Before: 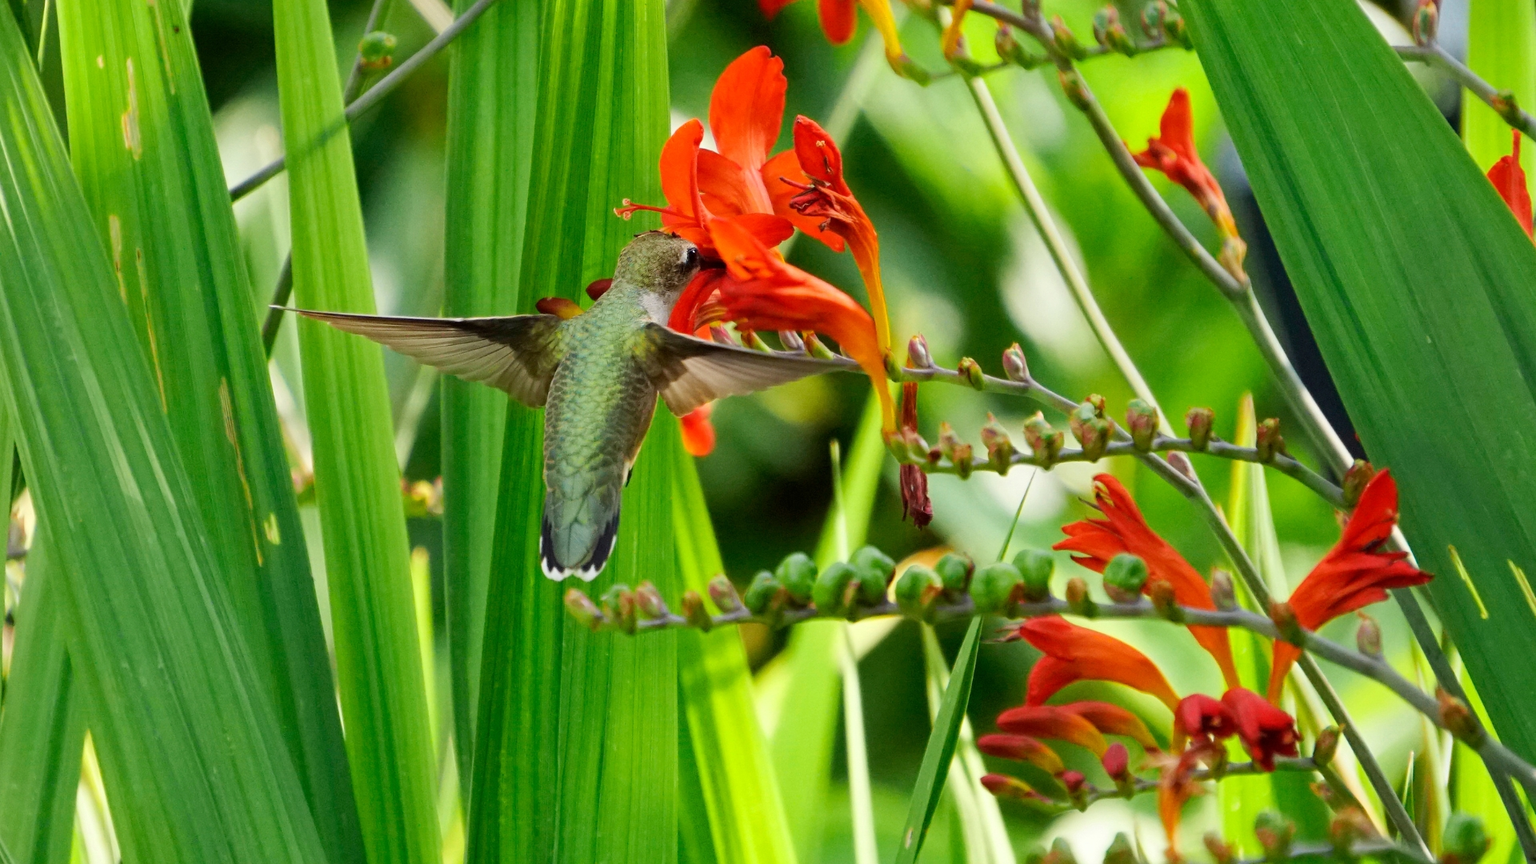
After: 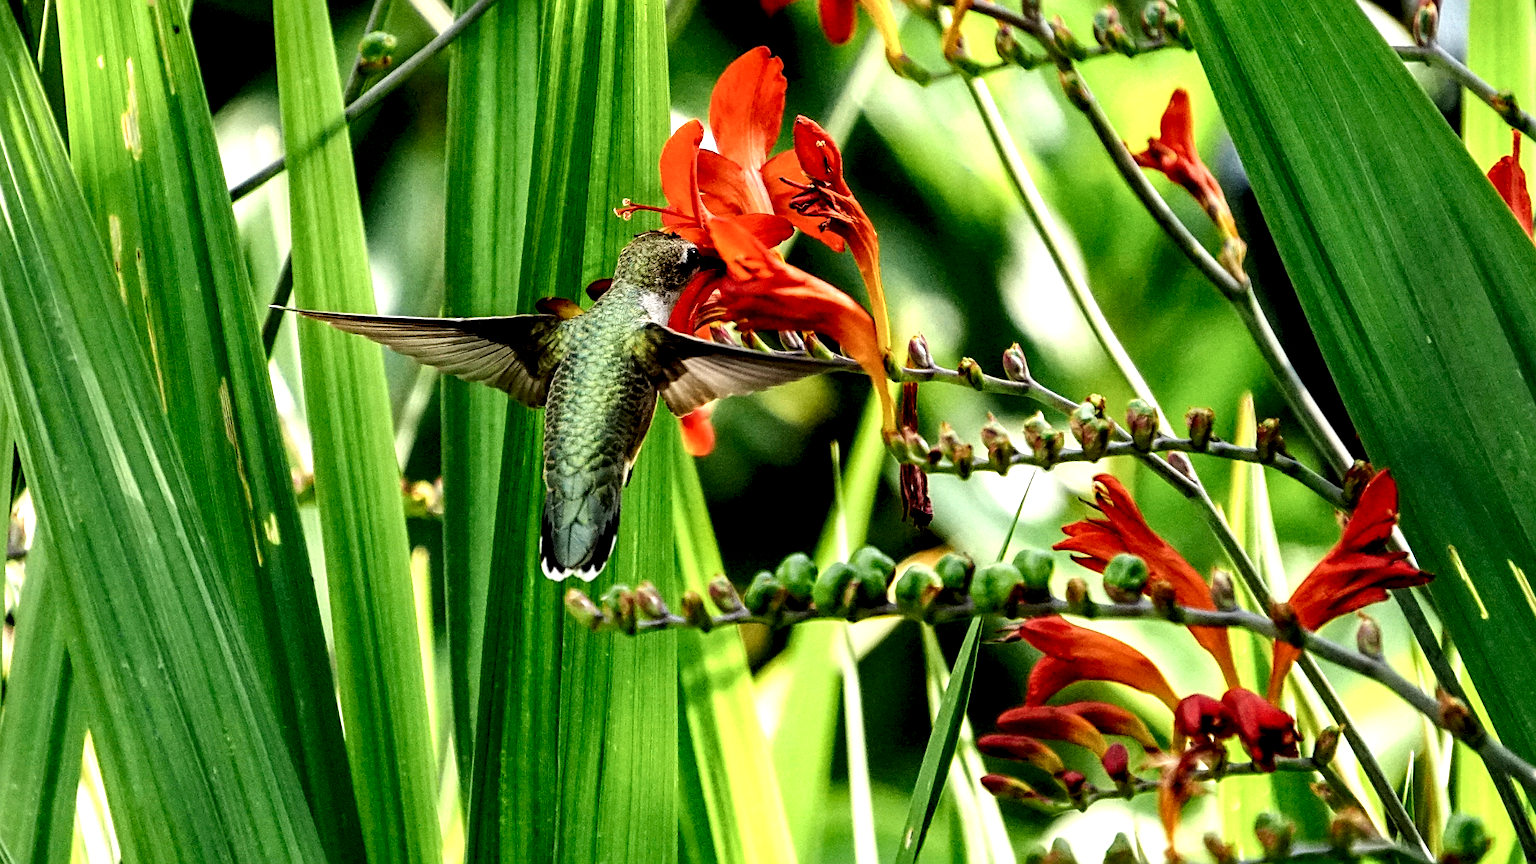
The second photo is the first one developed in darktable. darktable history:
levels: mode automatic, levels [0, 0.435, 0.917]
local contrast: shadows 185%, detail 226%
sharpen: on, module defaults
